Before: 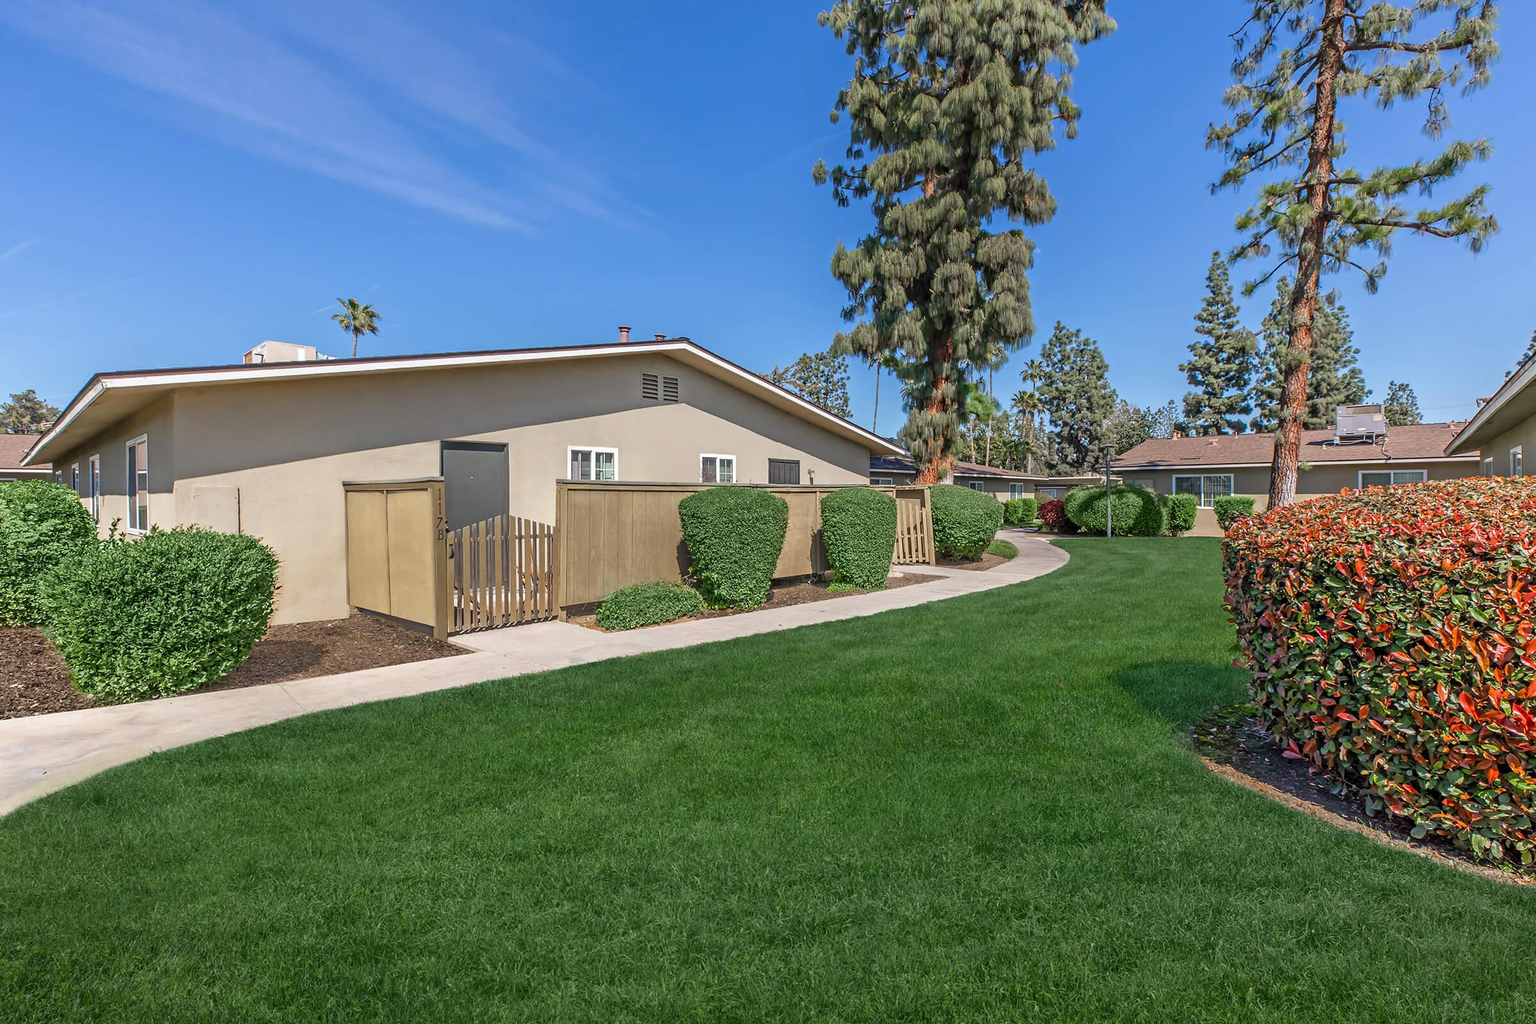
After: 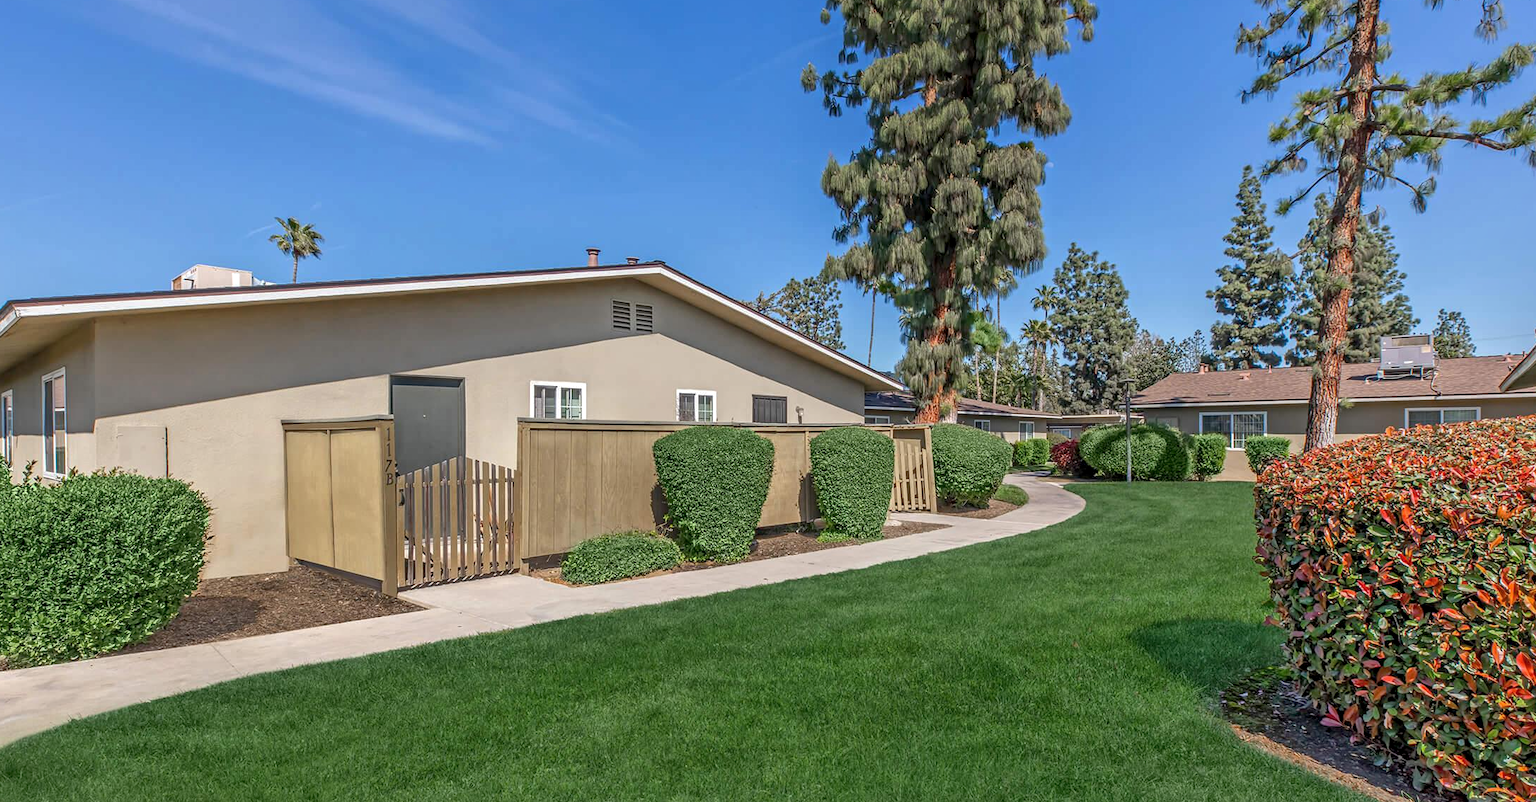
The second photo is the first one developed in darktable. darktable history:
crop: left 5.759%, top 9.983%, right 3.788%, bottom 19.073%
local contrast: on, module defaults
shadows and highlights: on, module defaults
